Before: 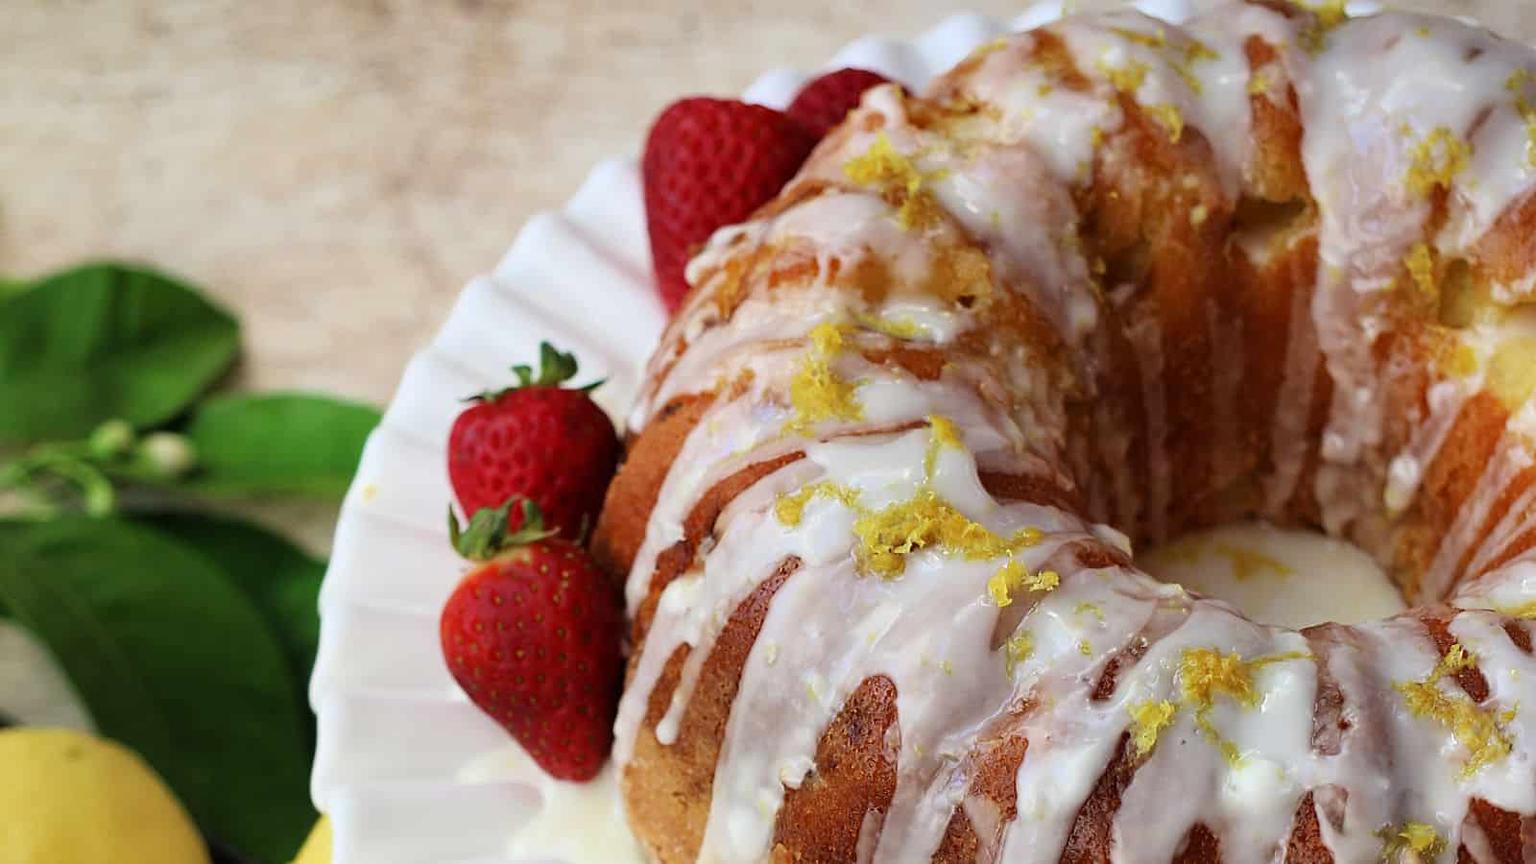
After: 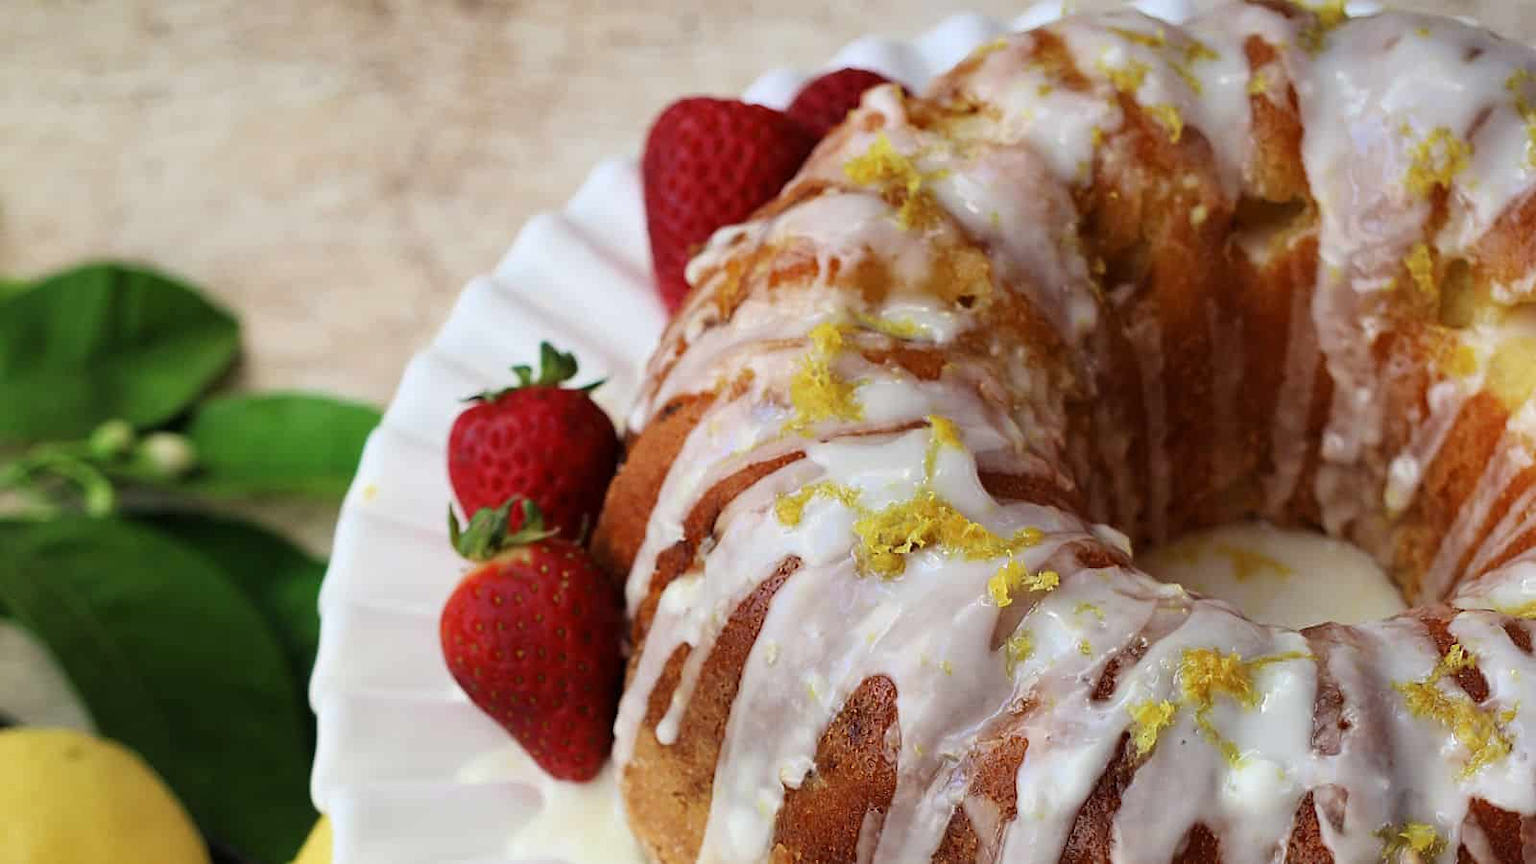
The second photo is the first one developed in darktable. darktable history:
levels: black 3.91%, levels [0, 0.51, 1]
